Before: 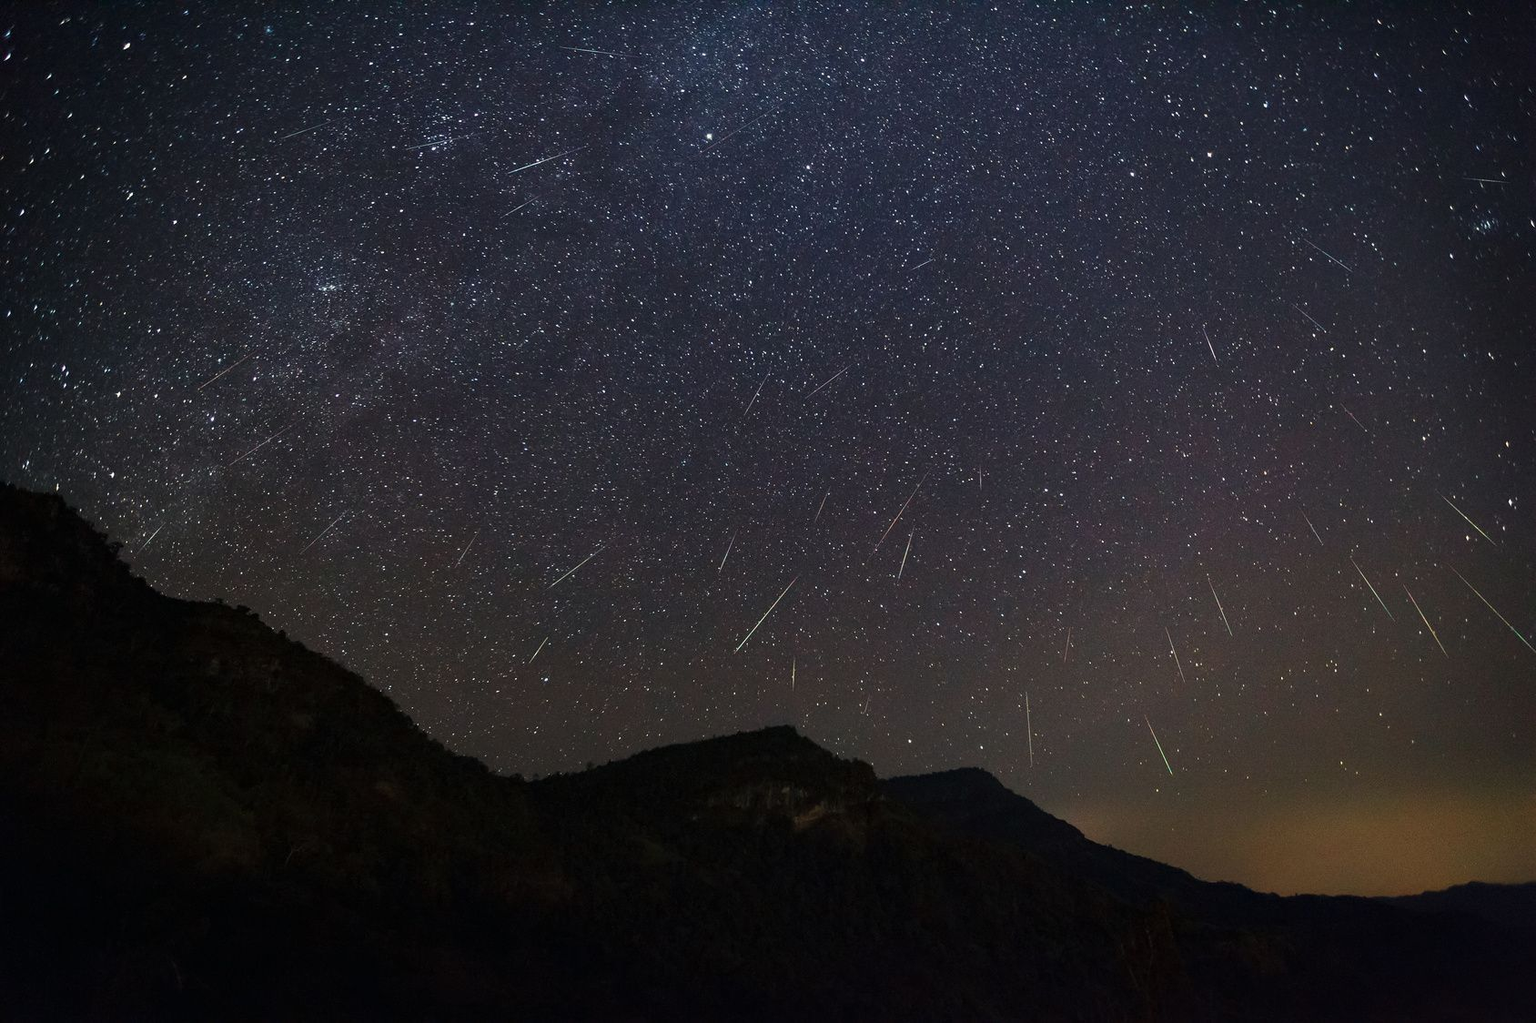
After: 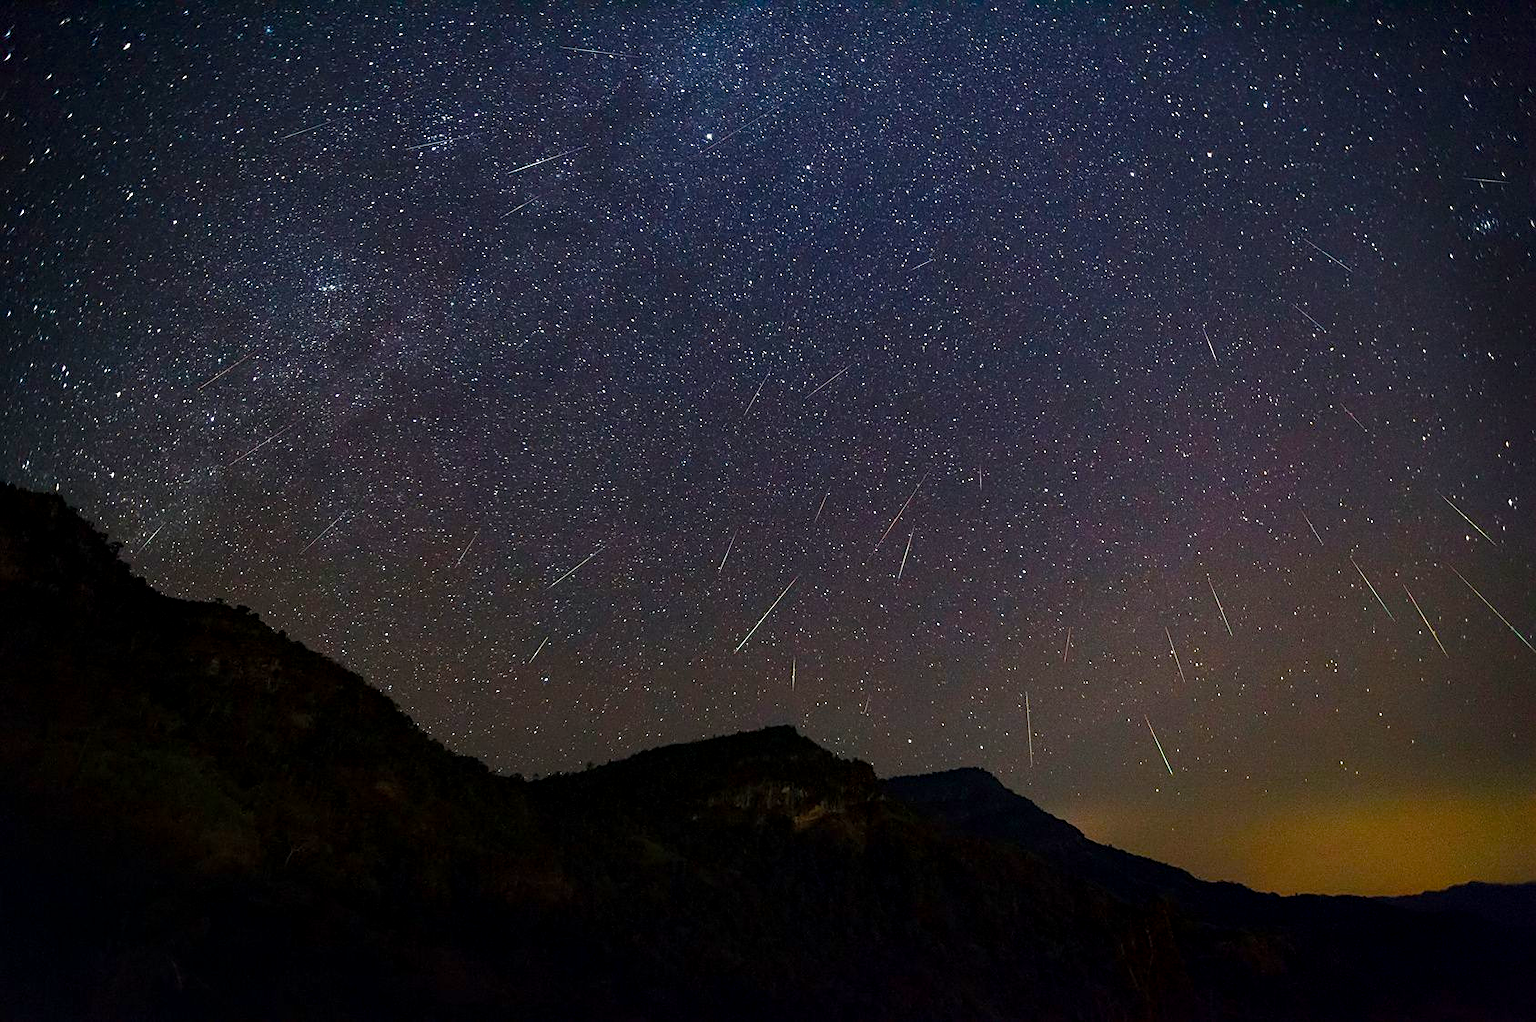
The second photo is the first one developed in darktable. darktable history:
local contrast: detail 130%
exposure: compensate highlight preservation false
sharpen: on, module defaults
color balance rgb: perceptual saturation grading › global saturation 20%, perceptual saturation grading › highlights -24.875%, perceptual saturation grading › shadows 49.298%, global vibrance 20%
